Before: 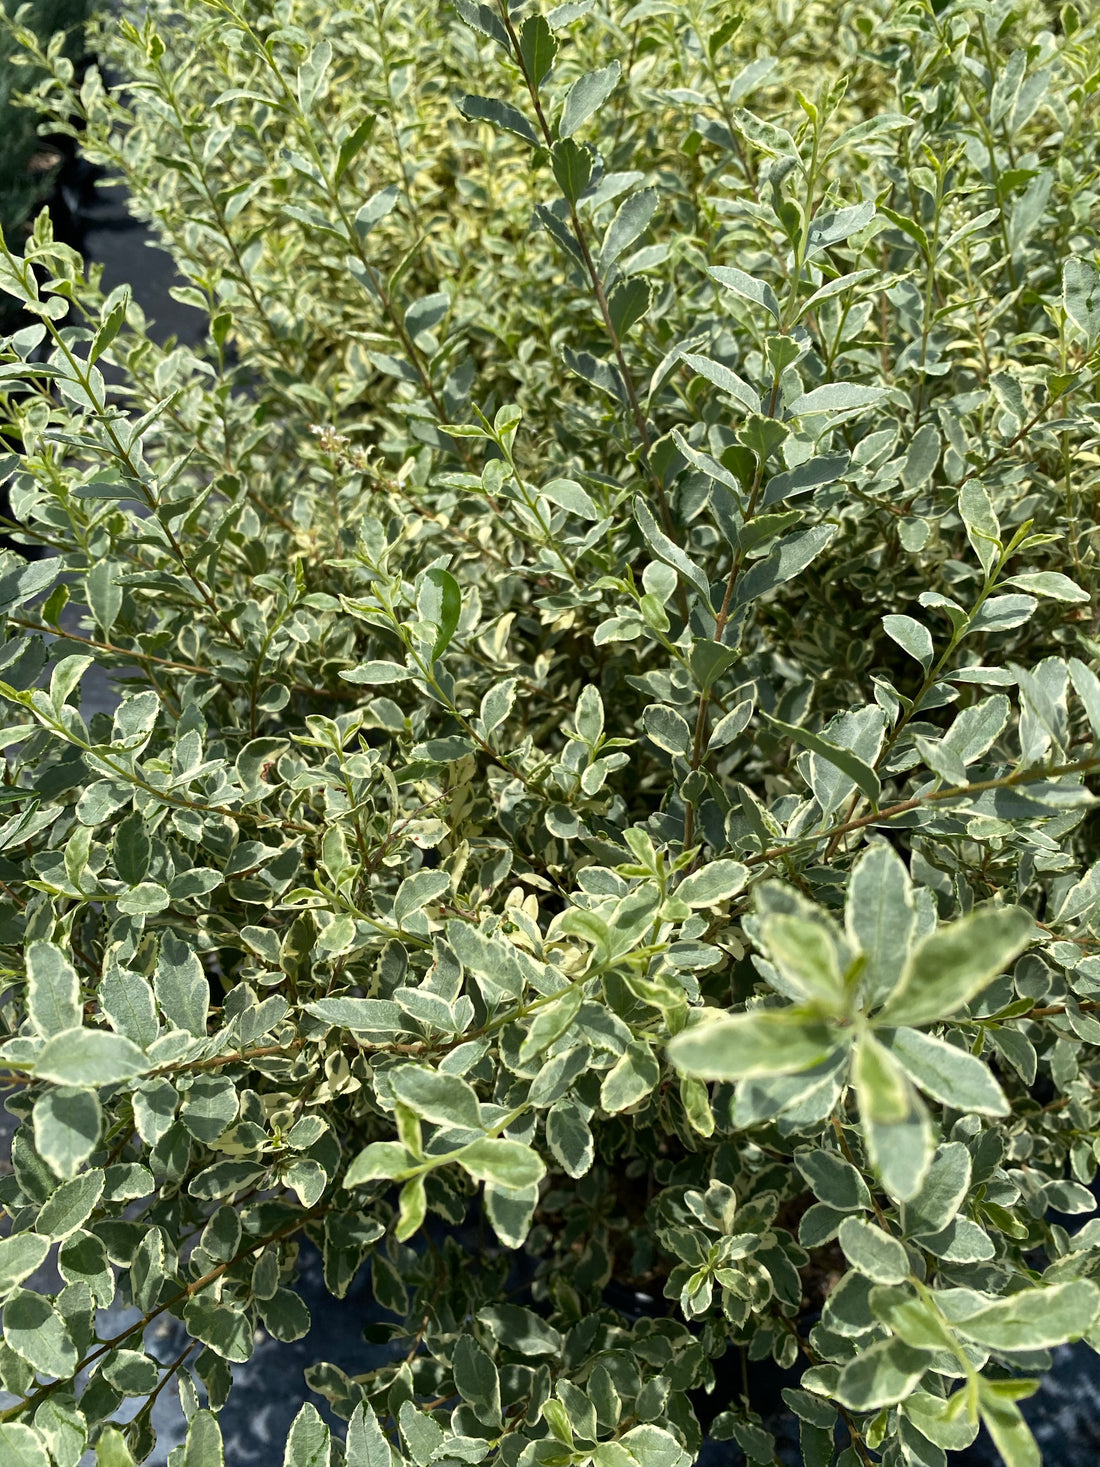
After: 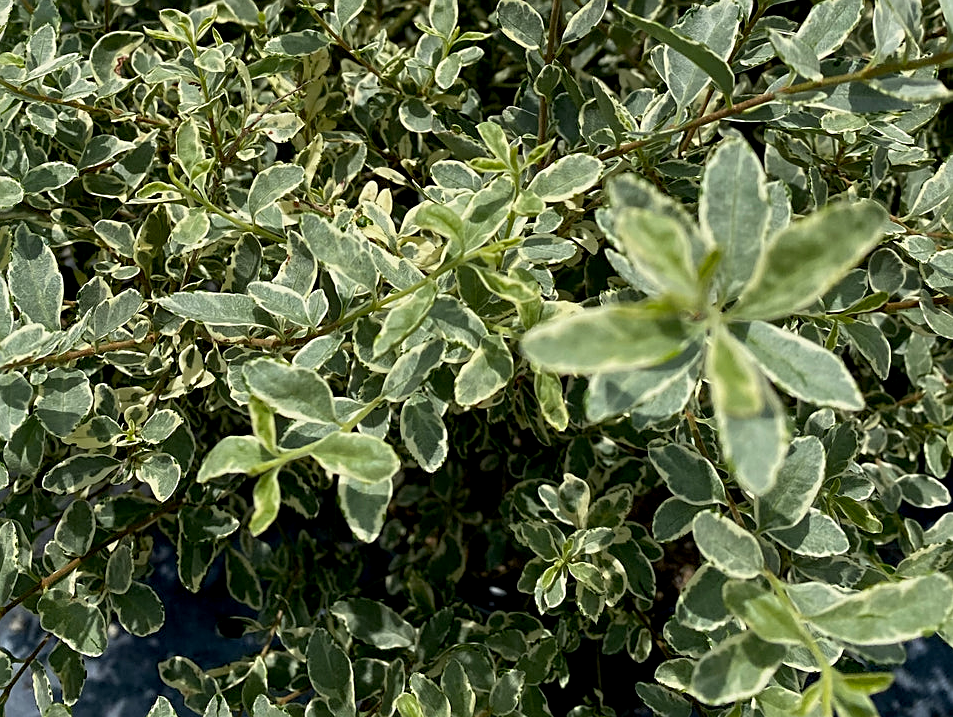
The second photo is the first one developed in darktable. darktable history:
exposure: black level correction 0.006, exposure -0.226 EV, compensate highlight preservation false
sharpen: on, module defaults
crop and rotate: left 13.306%, top 48.129%, bottom 2.928%
